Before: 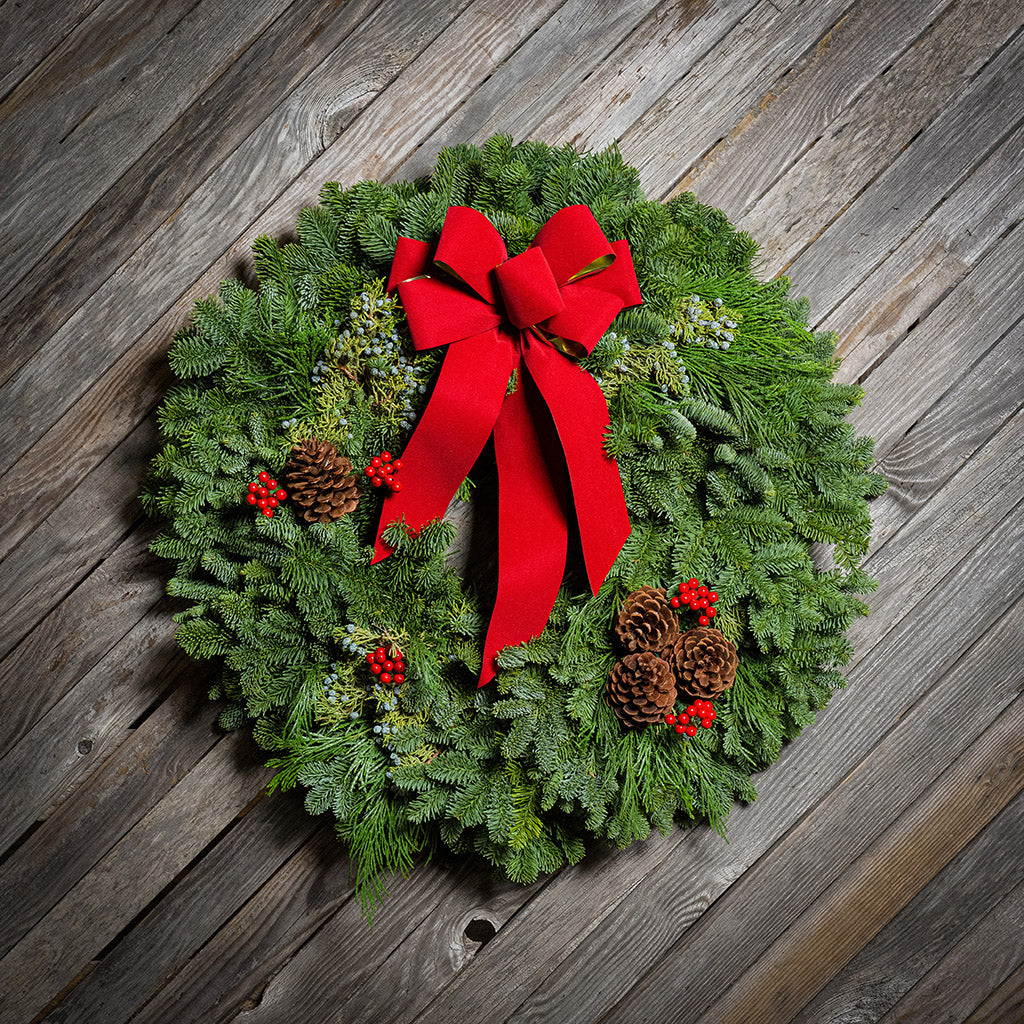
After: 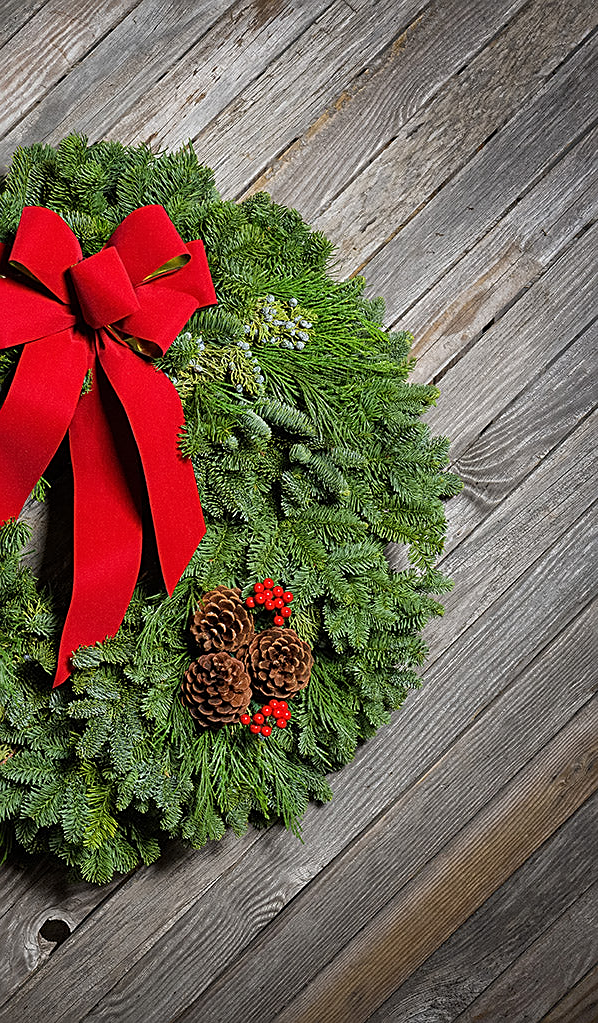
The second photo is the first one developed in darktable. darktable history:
crop: left 41.533%
tone equalizer: on, module defaults
sharpen: on, module defaults
